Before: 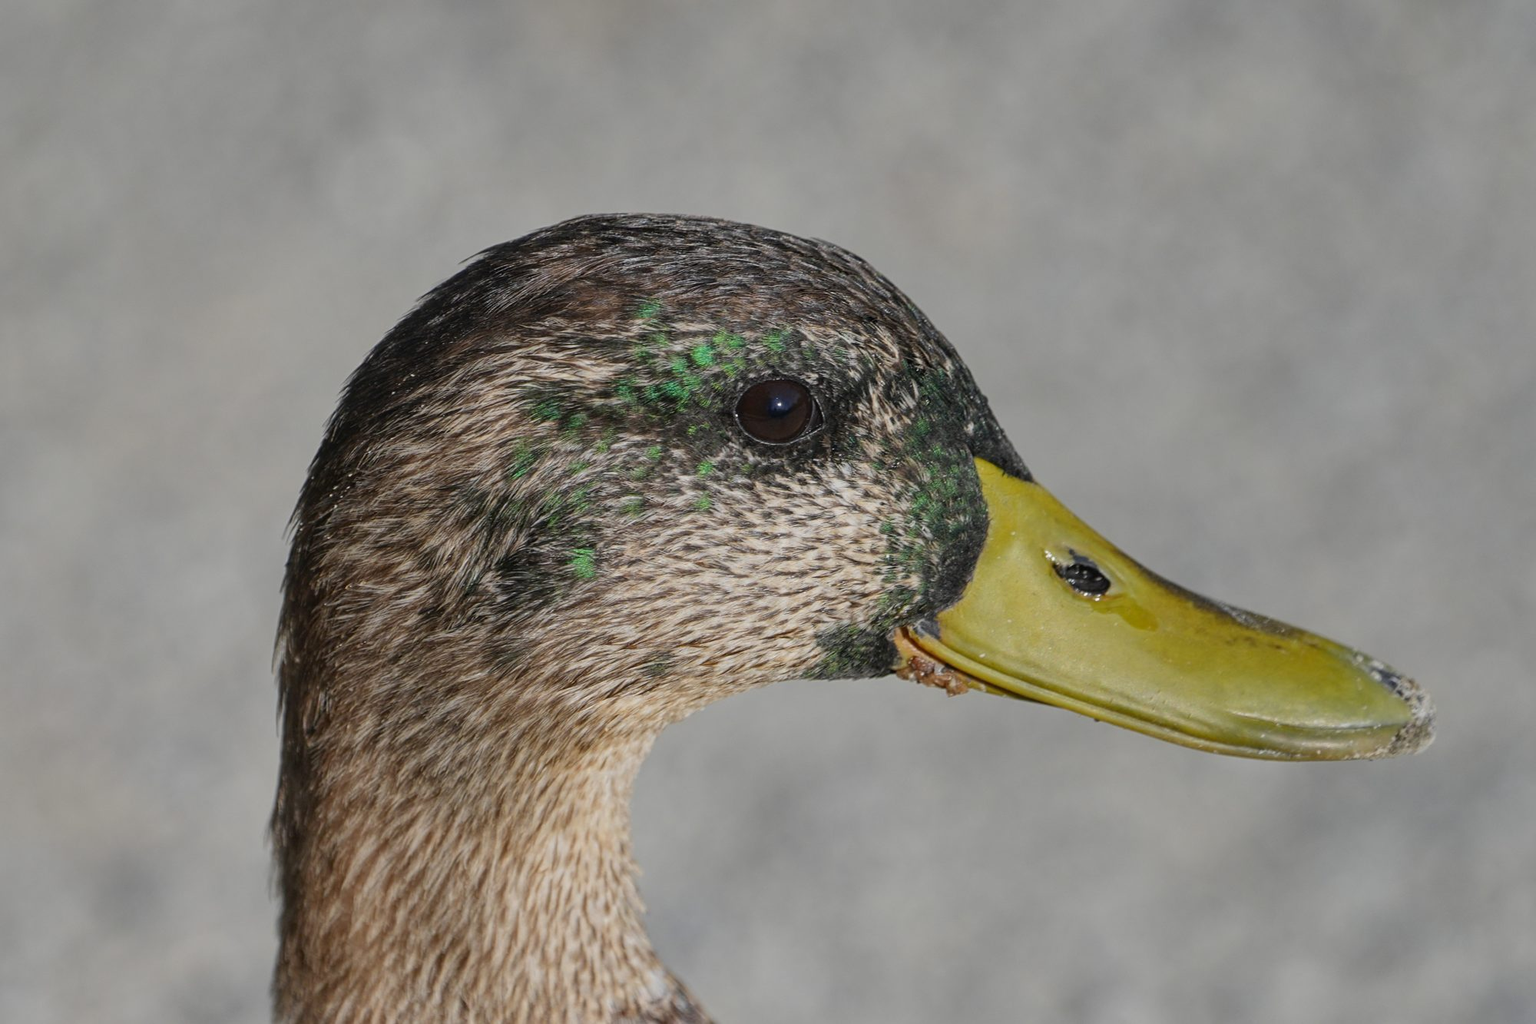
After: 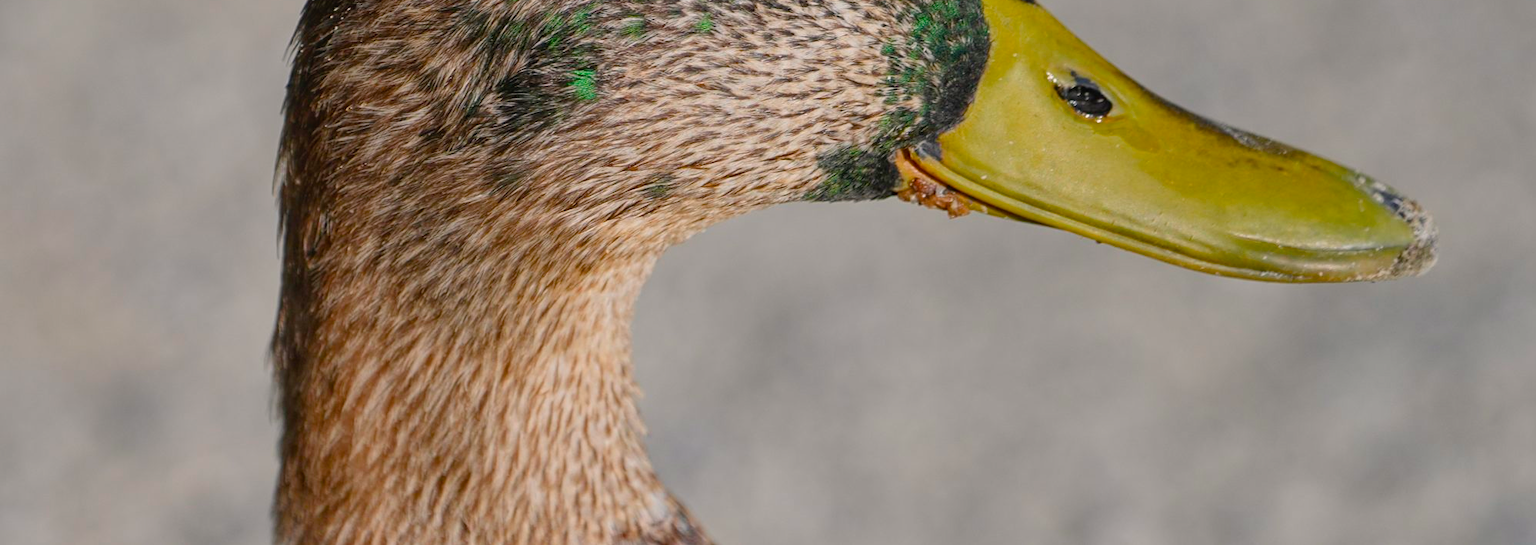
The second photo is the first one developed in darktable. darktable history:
color balance rgb: highlights gain › chroma 1.371%, highlights gain › hue 50.91°, global offset › luminance 0.223%, global offset › hue 169.66°, perceptual saturation grading › global saturation 20%, perceptual saturation grading › highlights -25.117%, perceptual saturation grading › shadows 25.474%, global vibrance 20%
crop and rotate: top 46.811%, right 0.106%
